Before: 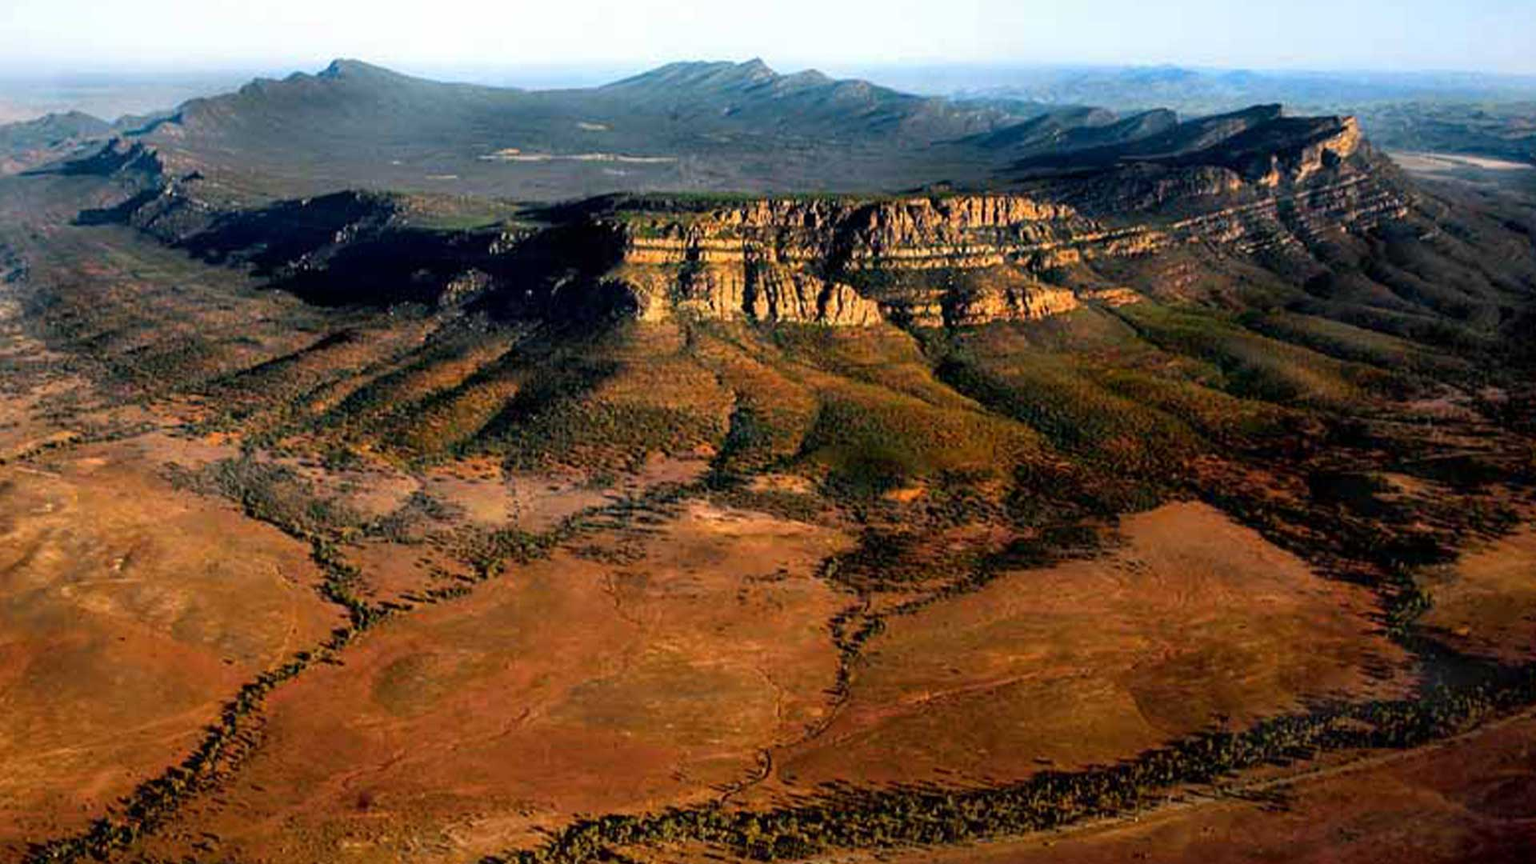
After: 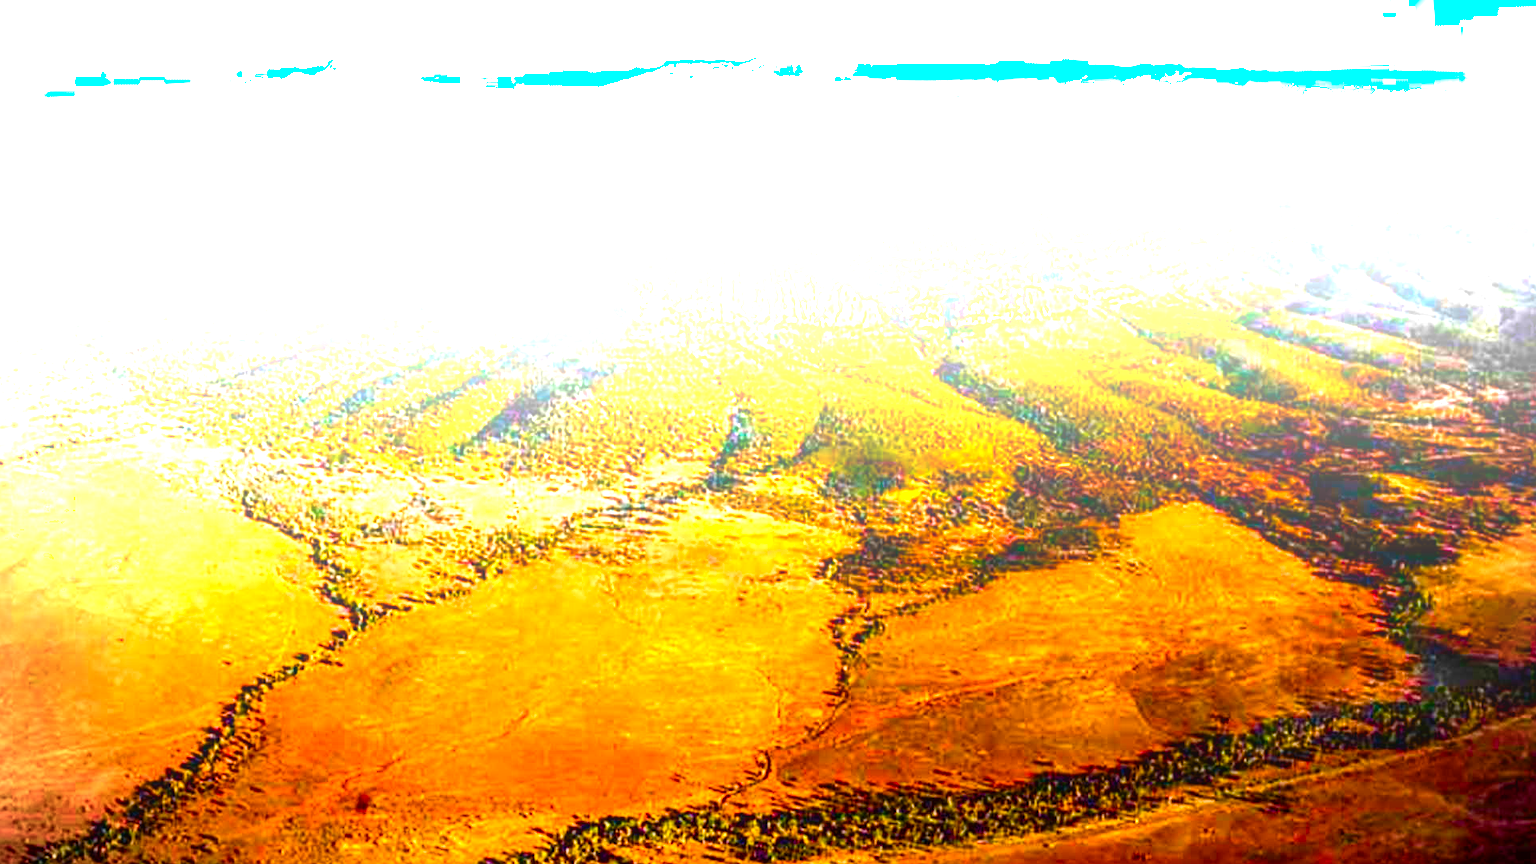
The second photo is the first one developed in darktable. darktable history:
local contrast: on, module defaults
crop and rotate: left 0.114%, bottom 0.01%
contrast brightness saturation: contrast 0.171, saturation 0.299
shadows and highlights: shadows -21.74, highlights 98.99, soften with gaussian
exposure: black level correction 0, exposure 1.402 EV, compensate exposure bias true, compensate highlight preservation false
color balance rgb: perceptual saturation grading › global saturation 39.185%, perceptual saturation grading › highlights -25.768%, perceptual saturation grading › mid-tones 35.522%, perceptual saturation grading › shadows 36.08%, global vibrance 32.219%
vignetting: fall-off start 84.5%, fall-off radius 79.82%, width/height ratio 1.227
